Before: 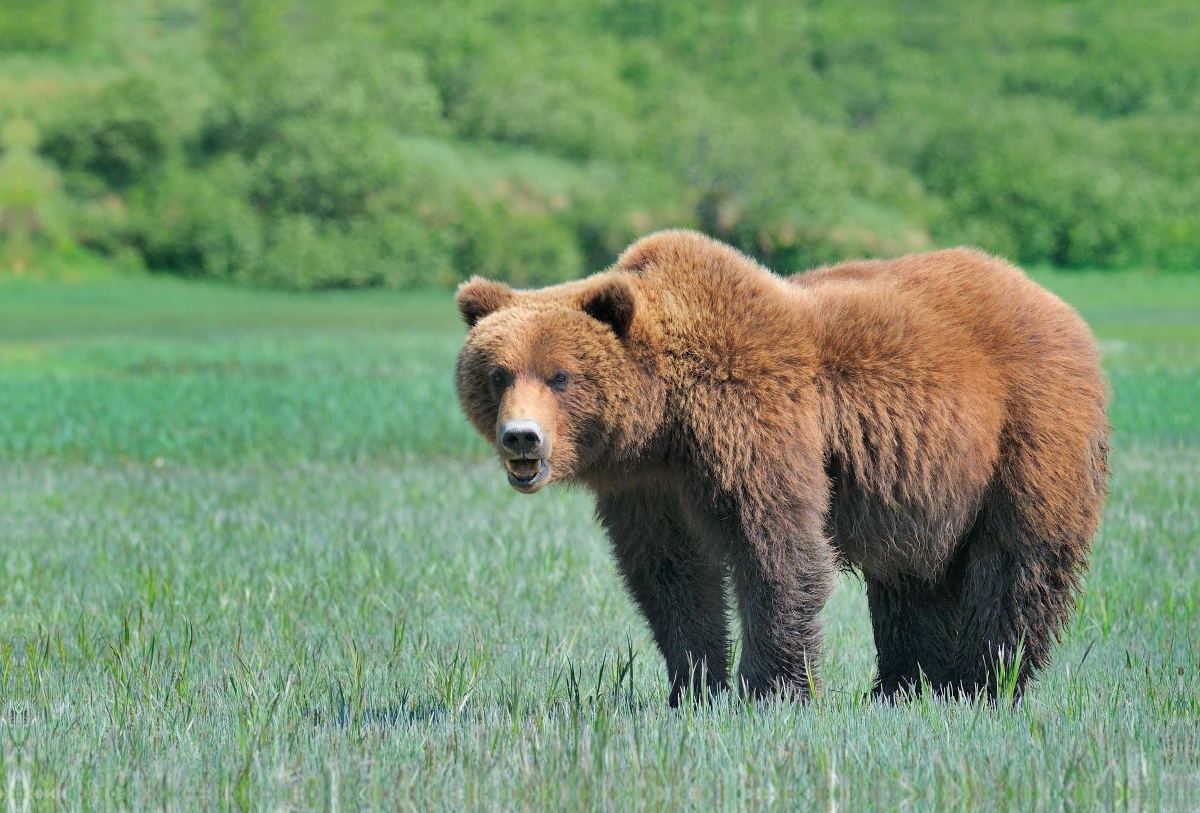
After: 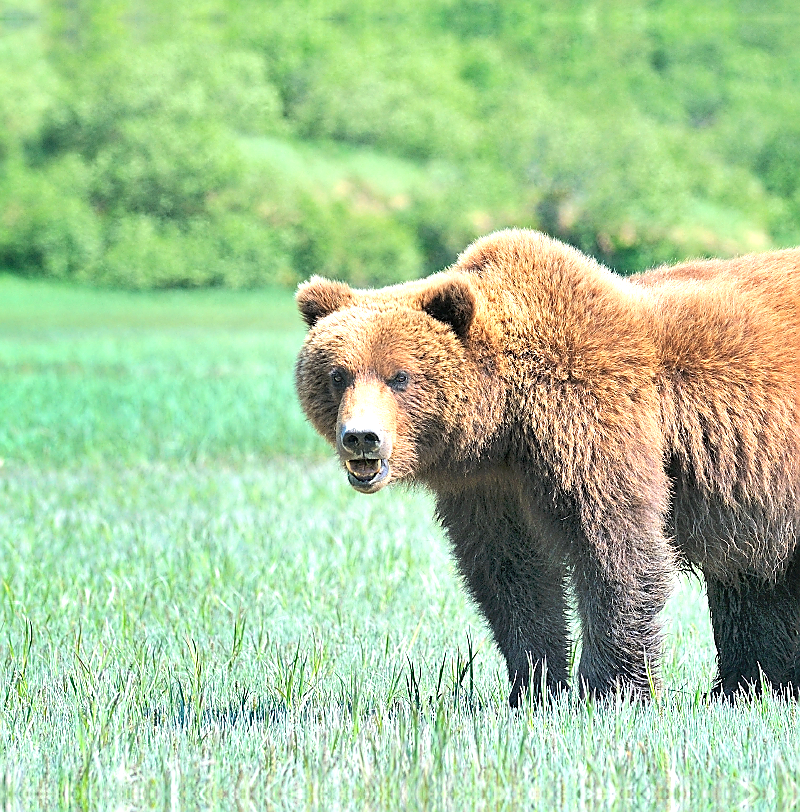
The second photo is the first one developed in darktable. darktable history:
crop and rotate: left 13.402%, right 19.927%
sharpen: radius 1.391, amount 1.248, threshold 0.804
exposure: black level correction 0, exposure 1.105 EV, compensate highlight preservation false
